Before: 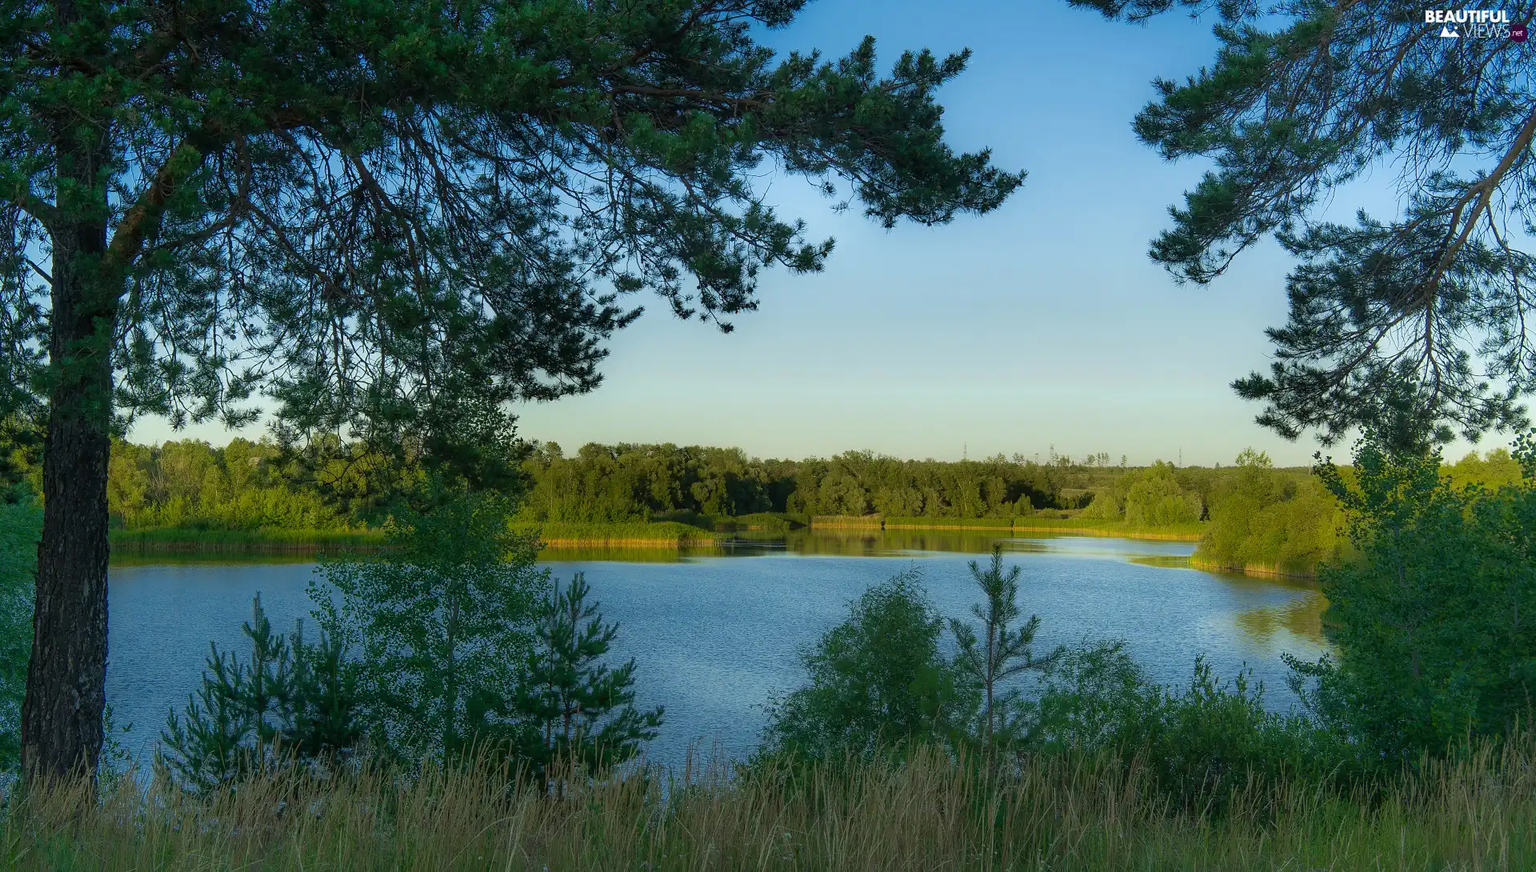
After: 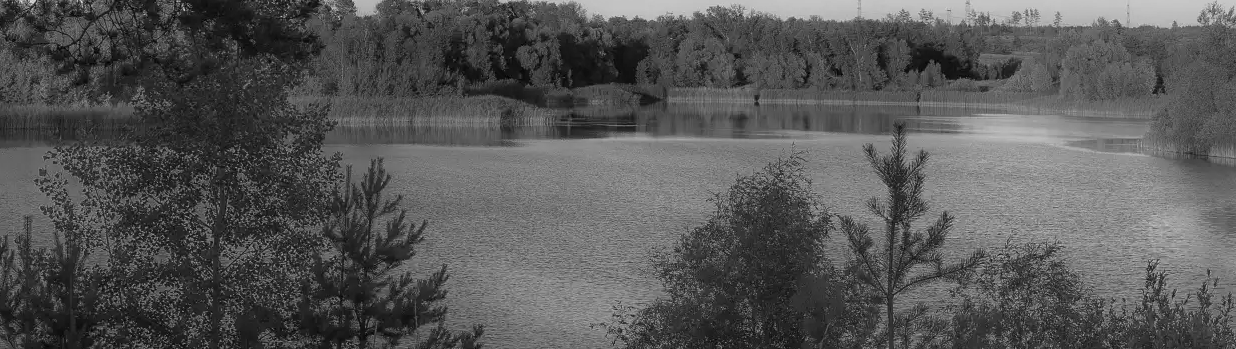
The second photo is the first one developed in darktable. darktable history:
monochrome: a 0, b 0, size 0.5, highlights 0.57
crop: left 18.091%, top 51.13%, right 17.525%, bottom 16.85%
